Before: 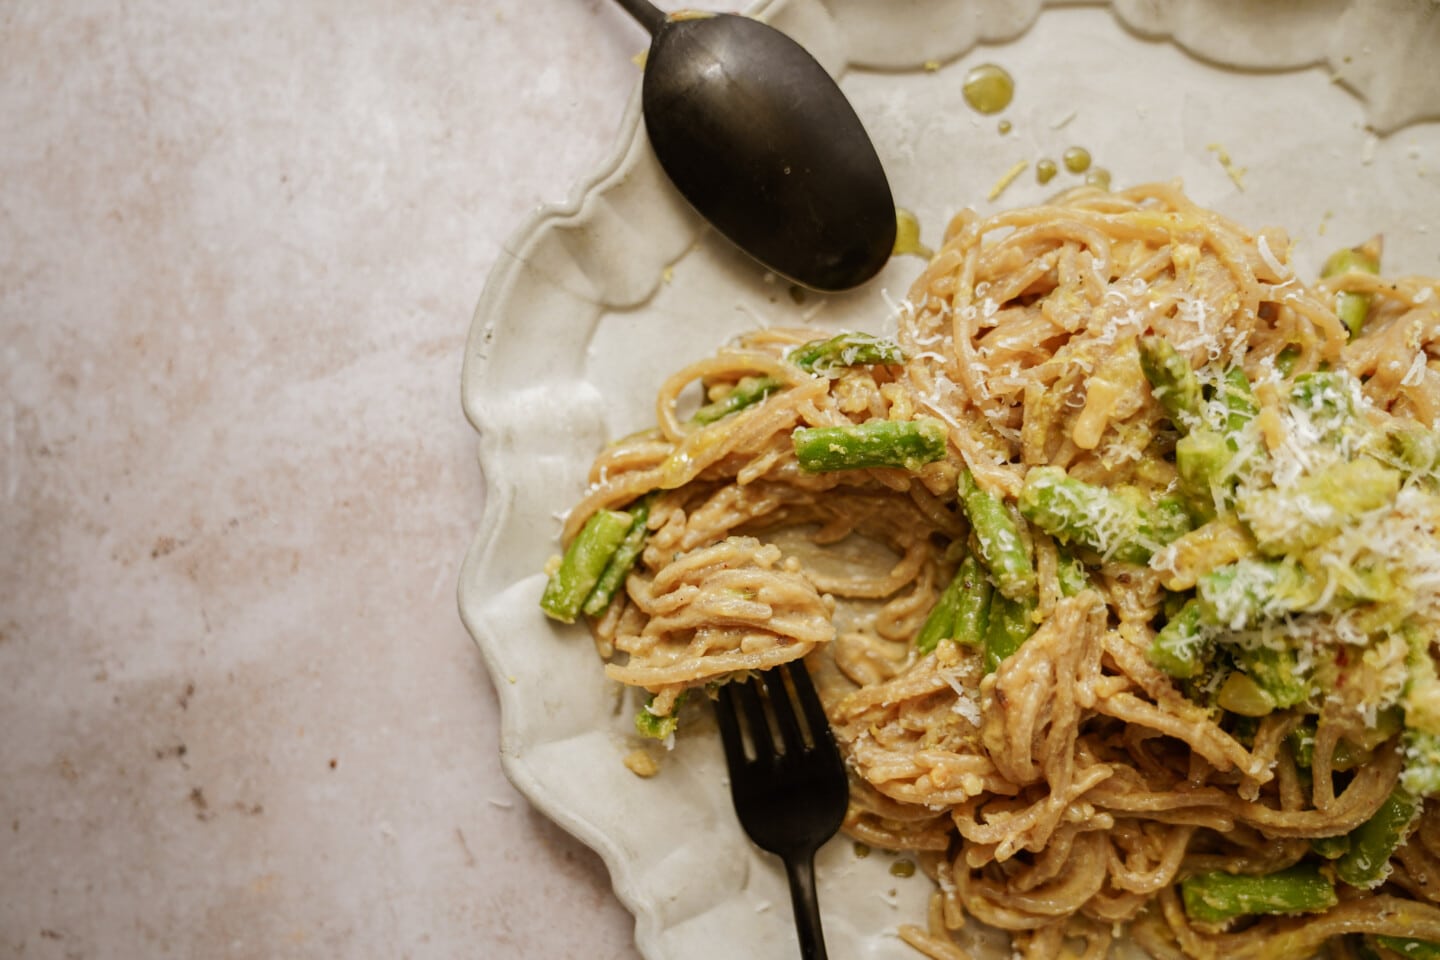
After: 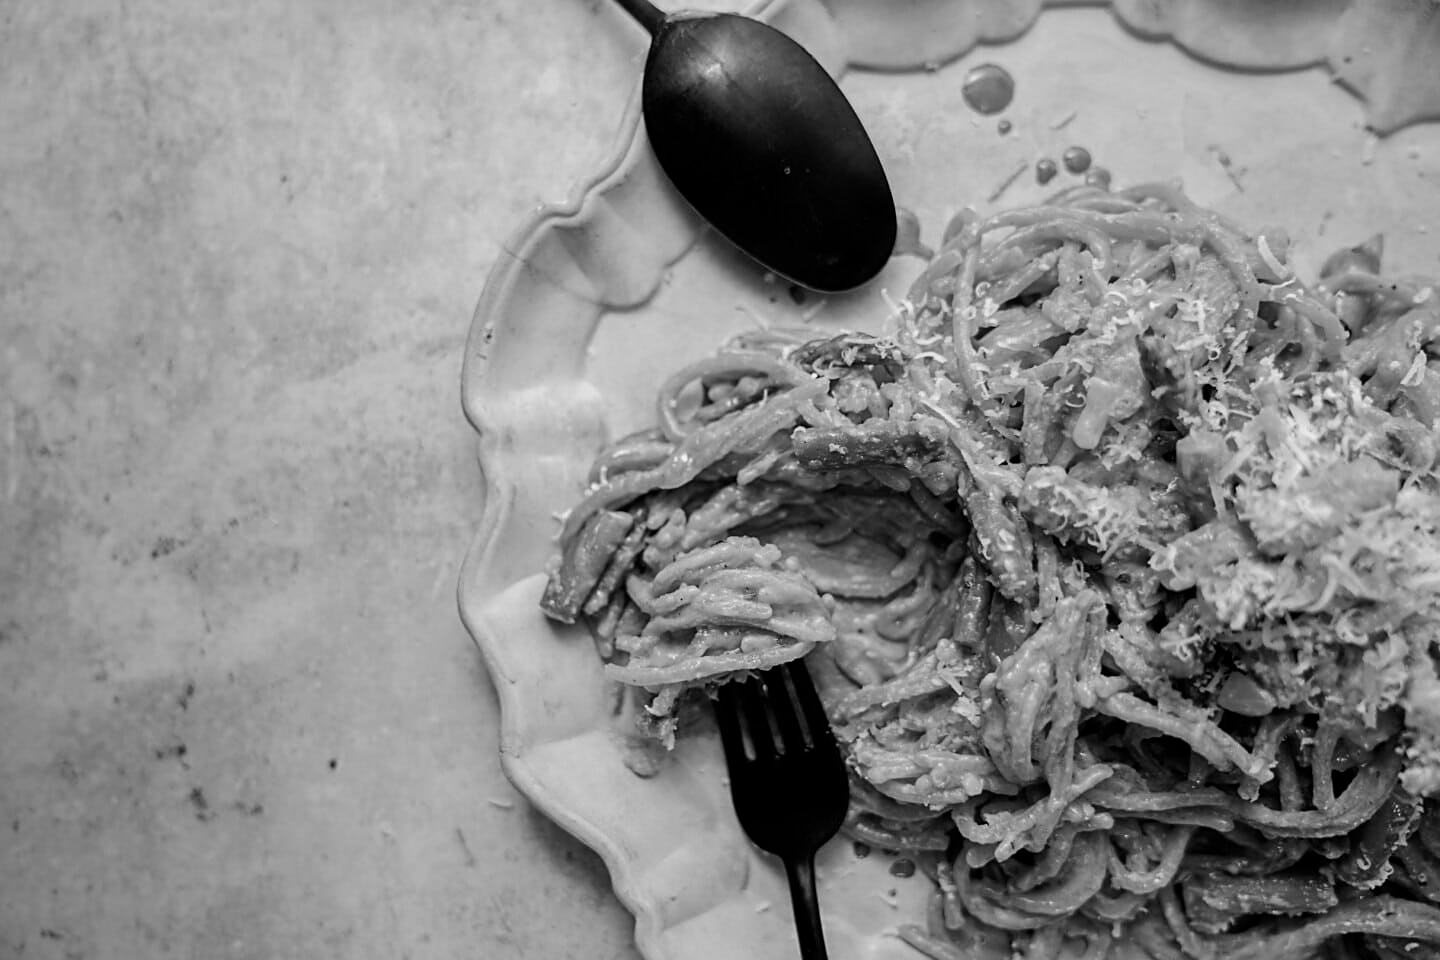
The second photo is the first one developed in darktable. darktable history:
filmic rgb: black relative exposure -12 EV, white relative exposure 2.8 EV, threshold 3 EV, target black luminance 0%, hardness 8.06, latitude 70.41%, contrast 1.14, highlights saturation mix 10%, shadows ↔ highlights balance -0.388%, color science v4 (2020), iterations of high-quality reconstruction 10, contrast in shadows soft, contrast in highlights soft, enable highlight reconstruction true
sharpen: on, module defaults
velvia: strength 45%
color calibration: output gray [0.23, 0.37, 0.4, 0], gray › normalize channels true, illuminant same as pipeline (D50), adaptation XYZ, x 0.346, y 0.359, gamut compression 0
shadows and highlights: low approximation 0.01, soften with gaussian
